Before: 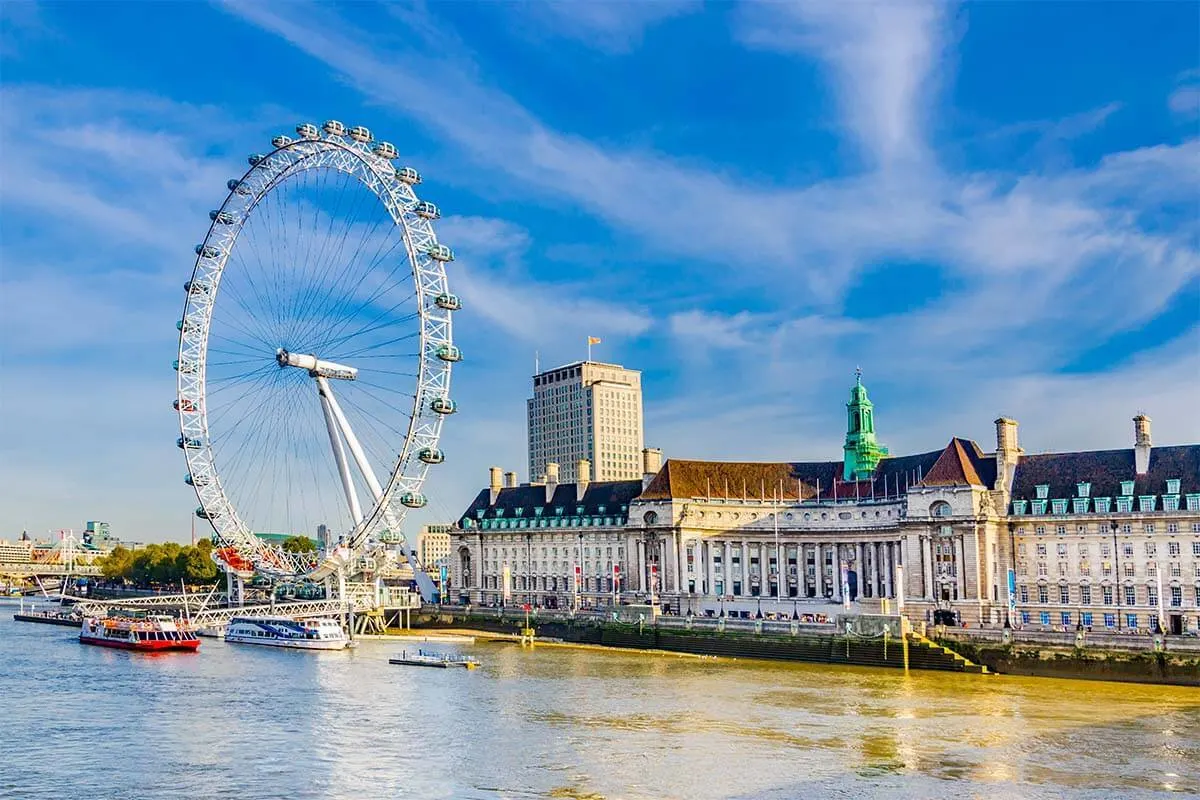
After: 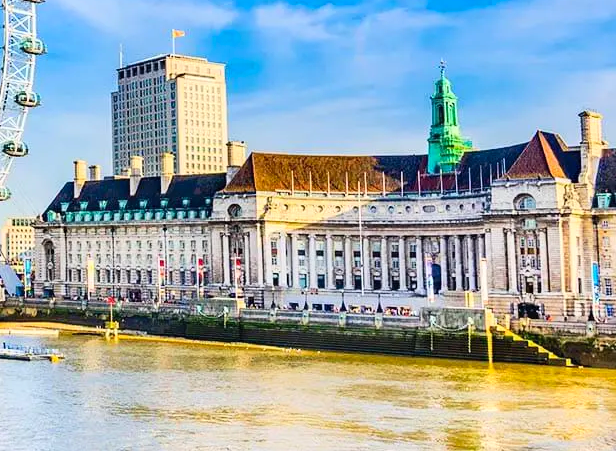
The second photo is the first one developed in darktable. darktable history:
crop: left 34.681%, top 38.438%, right 13.918%, bottom 5.134%
contrast brightness saturation: contrast 0.204, brightness 0.166, saturation 0.226
